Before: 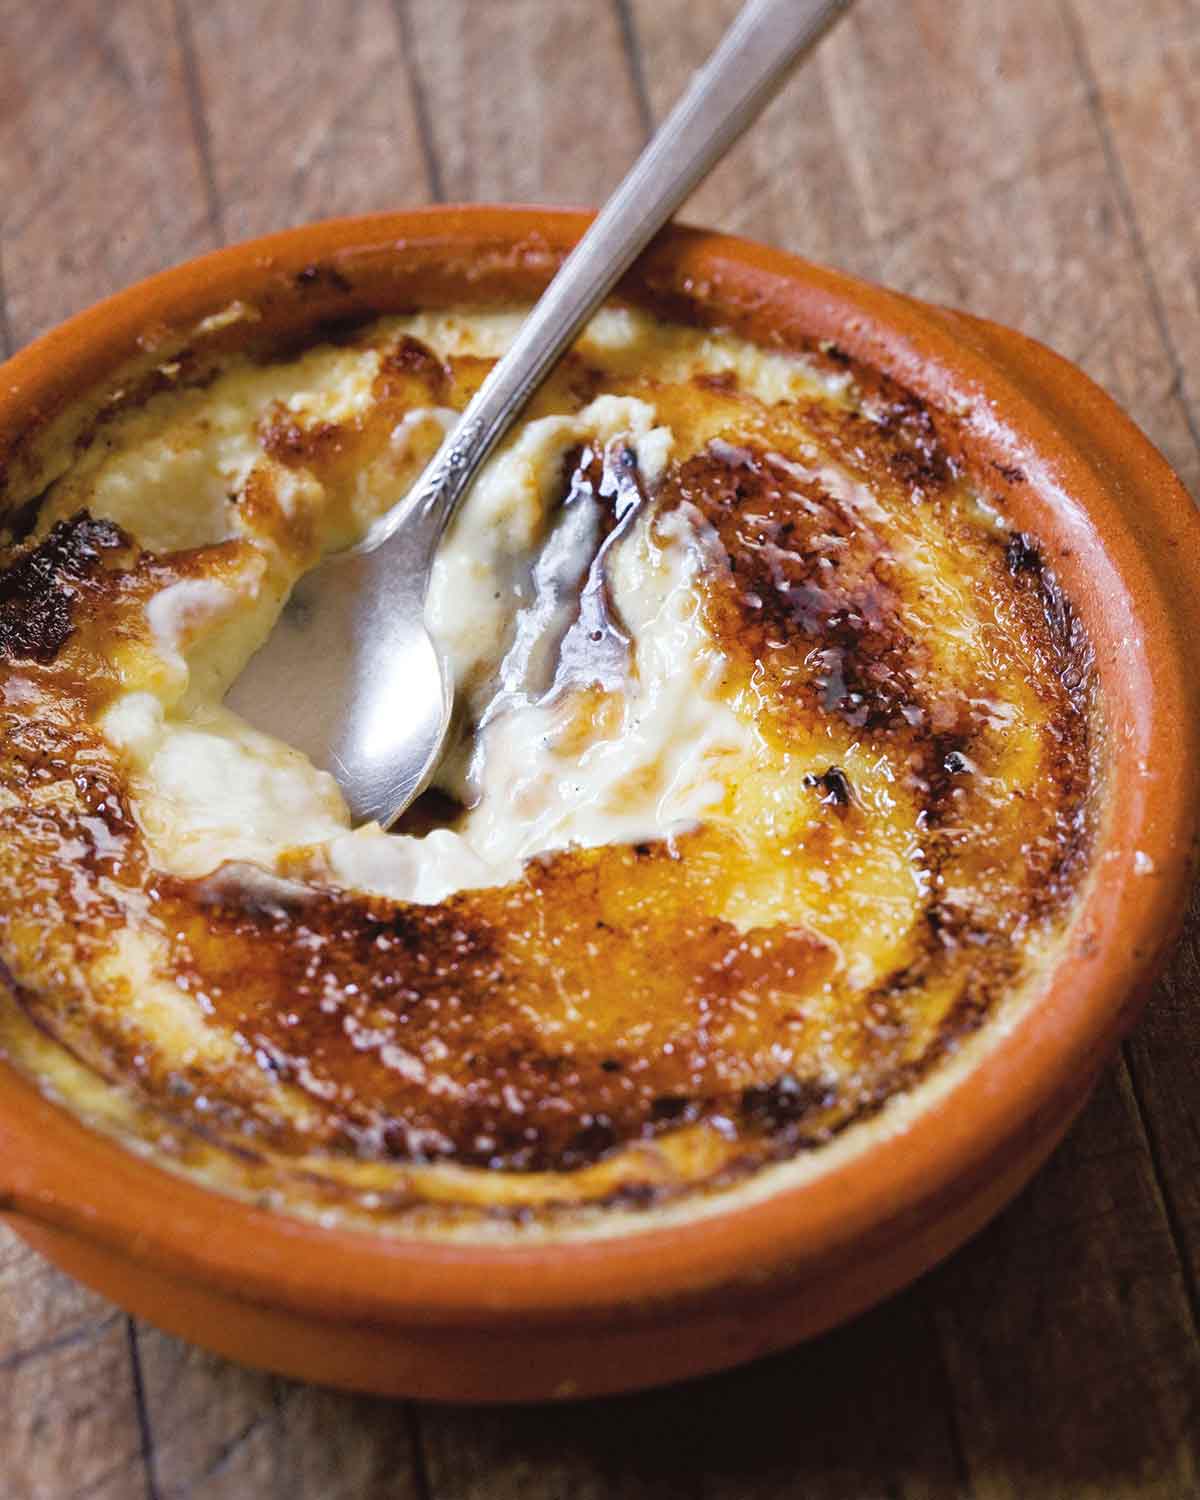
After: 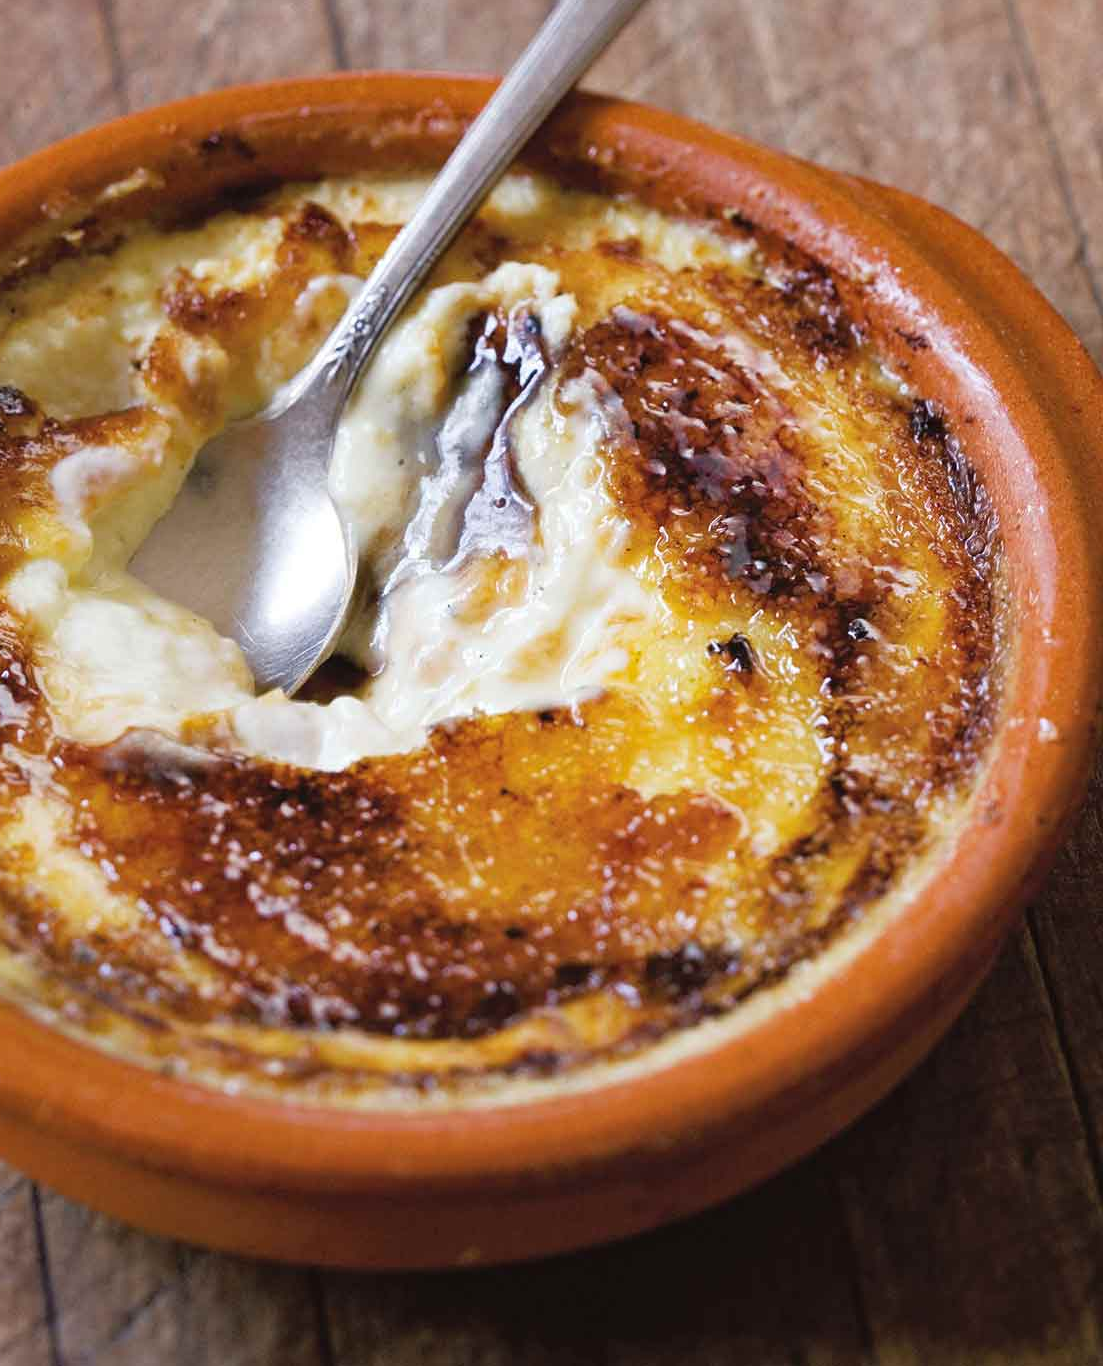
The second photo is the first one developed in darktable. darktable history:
crop and rotate: left 8.014%, top 8.905%
